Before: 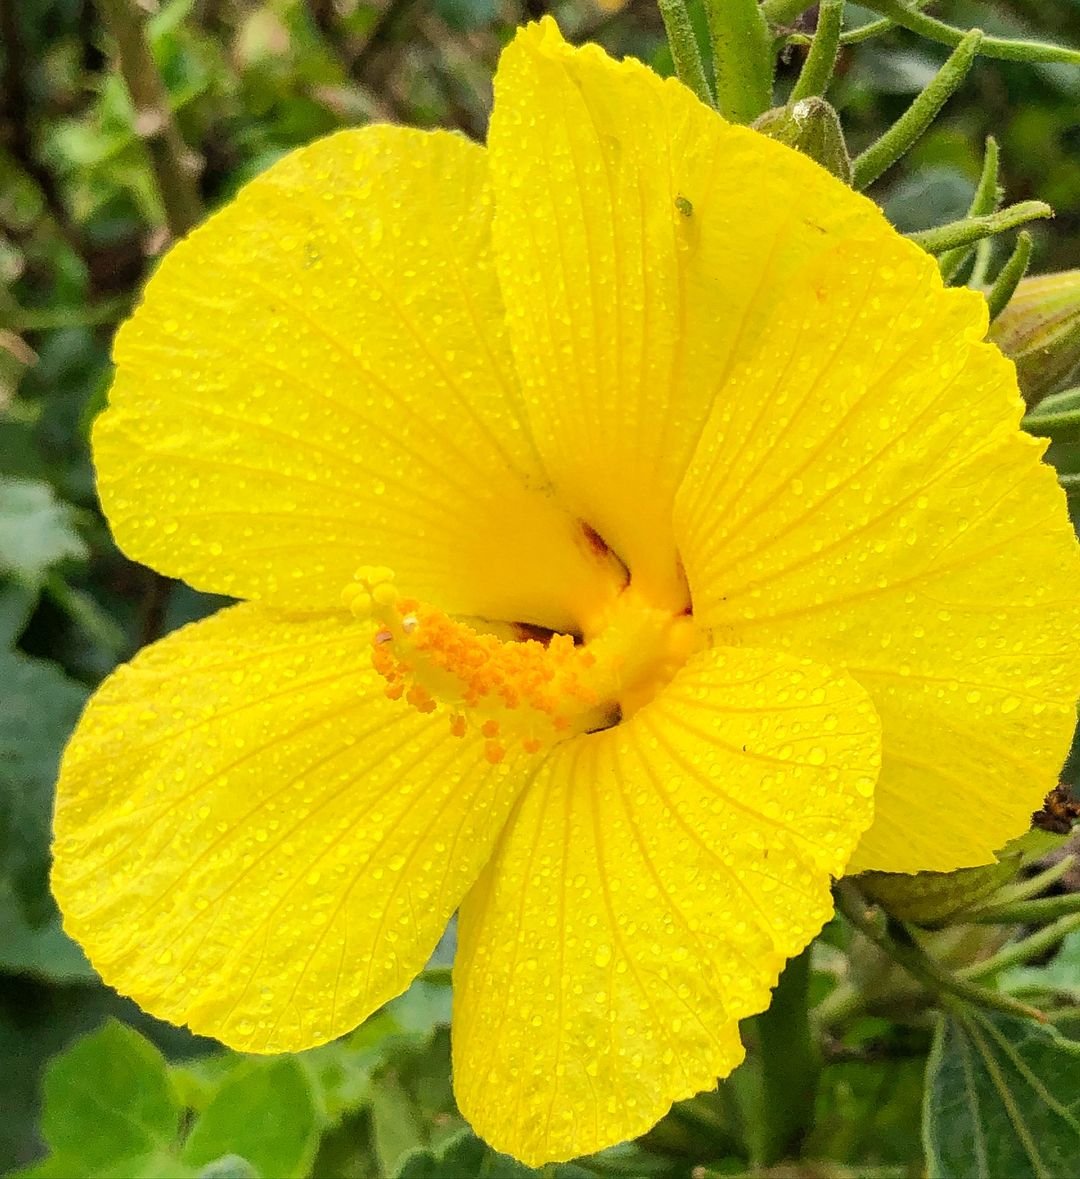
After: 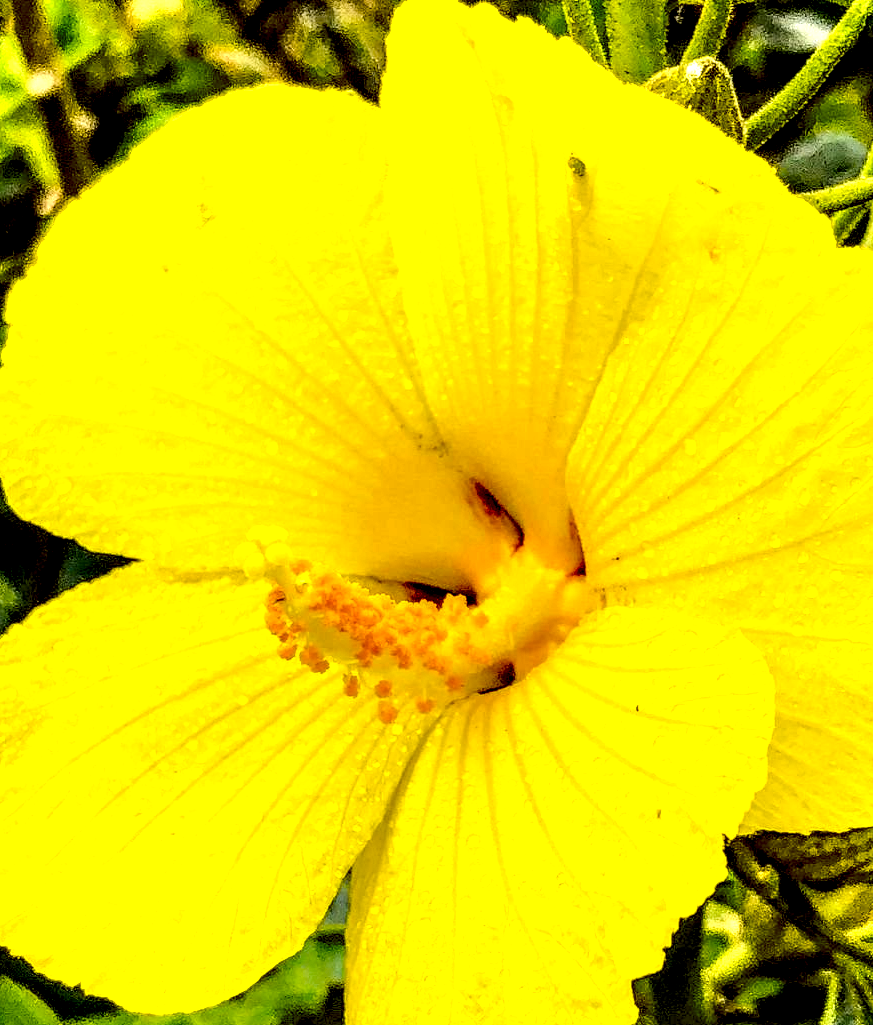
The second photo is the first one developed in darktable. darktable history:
color balance rgb: perceptual saturation grading › global saturation 25%, perceptual brilliance grading › mid-tones 10%, perceptual brilliance grading › shadows 15%, global vibrance 20%
tone curve: curves: ch0 [(0, 0) (0.136, 0.071) (0.346, 0.366) (0.489, 0.573) (0.66, 0.748) (0.858, 0.926) (1, 0.977)]; ch1 [(0, 0) (0.353, 0.344) (0.45, 0.46) (0.498, 0.498) (0.521, 0.512) (0.563, 0.559) (0.592, 0.605) (0.641, 0.673) (1, 1)]; ch2 [(0, 0) (0.333, 0.346) (0.375, 0.375) (0.424, 0.43) (0.476, 0.492) (0.502, 0.502) (0.524, 0.531) (0.579, 0.61) (0.612, 0.644) (0.641, 0.722) (1, 1)], color space Lab, independent channels, preserve colors none
crop: left 9.929%, top 3.475%, right 9.188%, bottom 9.529%
local contrast: highlights 115%, shadows 42%, detail 293%
